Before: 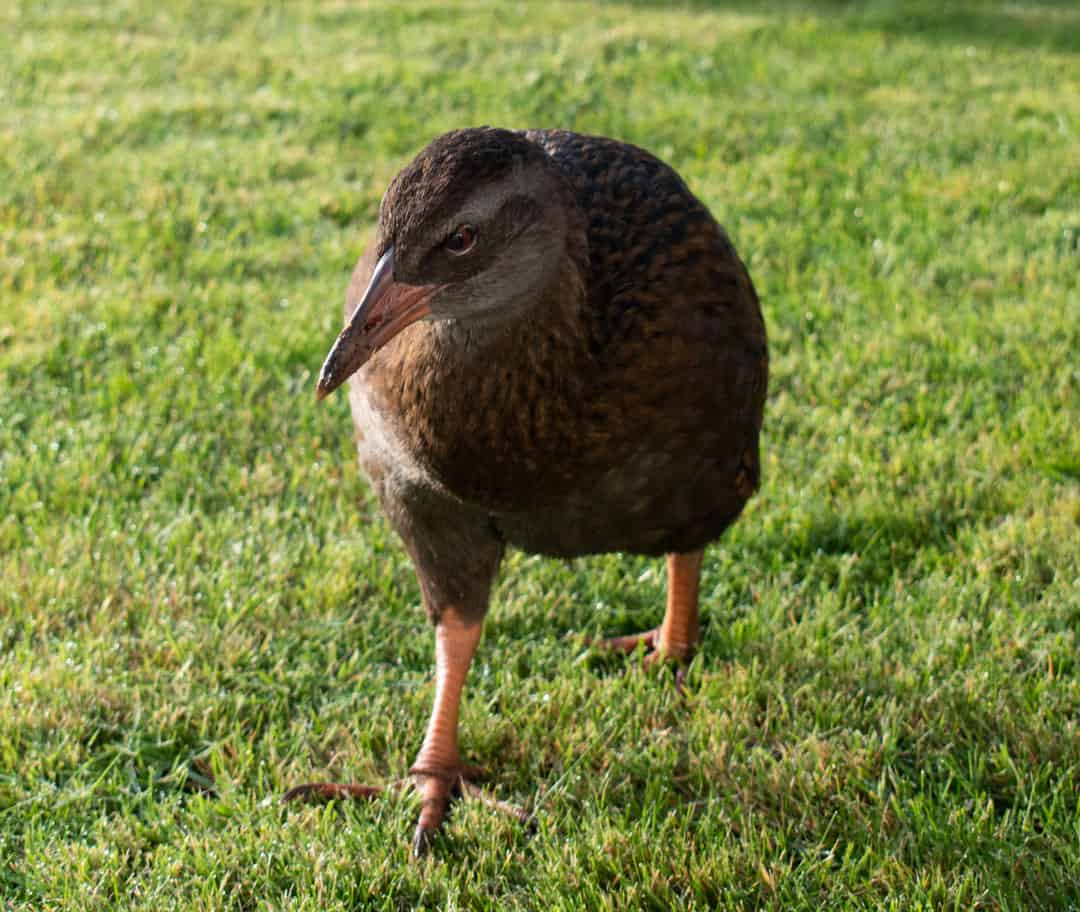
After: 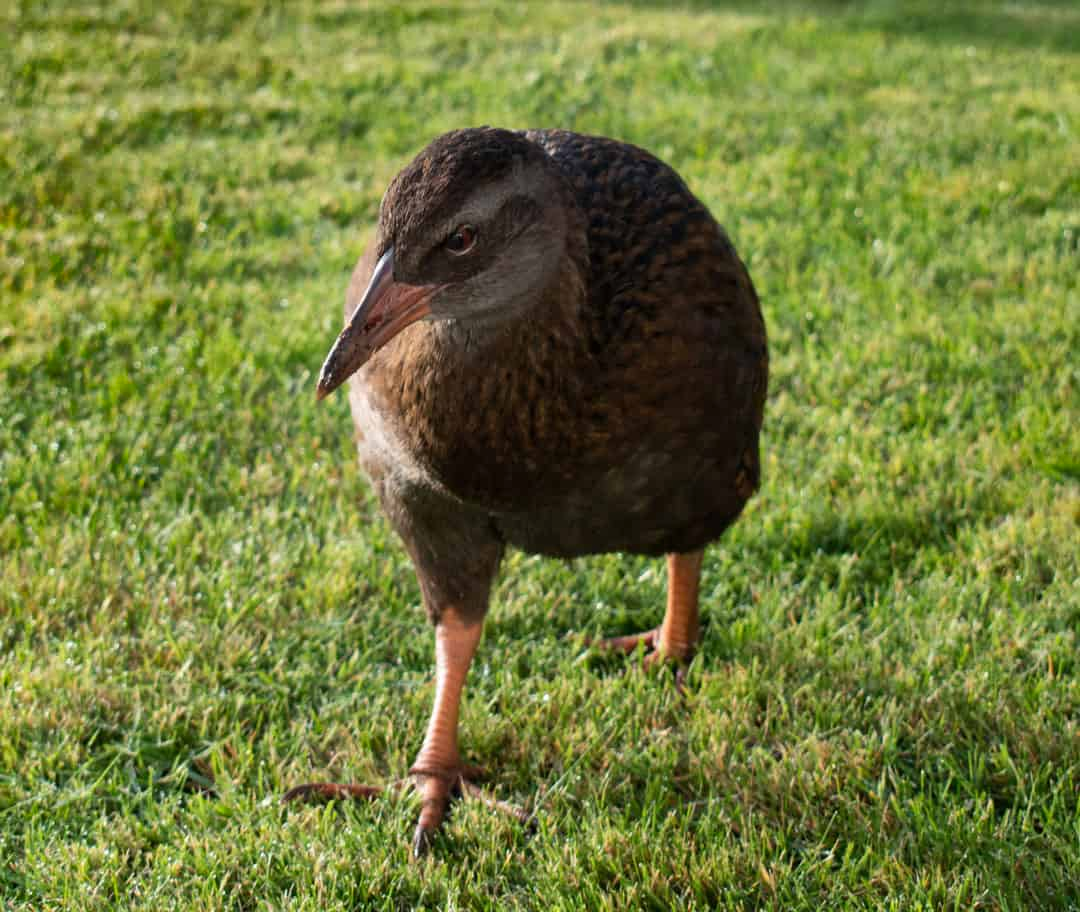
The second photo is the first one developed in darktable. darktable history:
shadows and highlights: shadows 21.03, highlights -81.76, soften with gaussian
